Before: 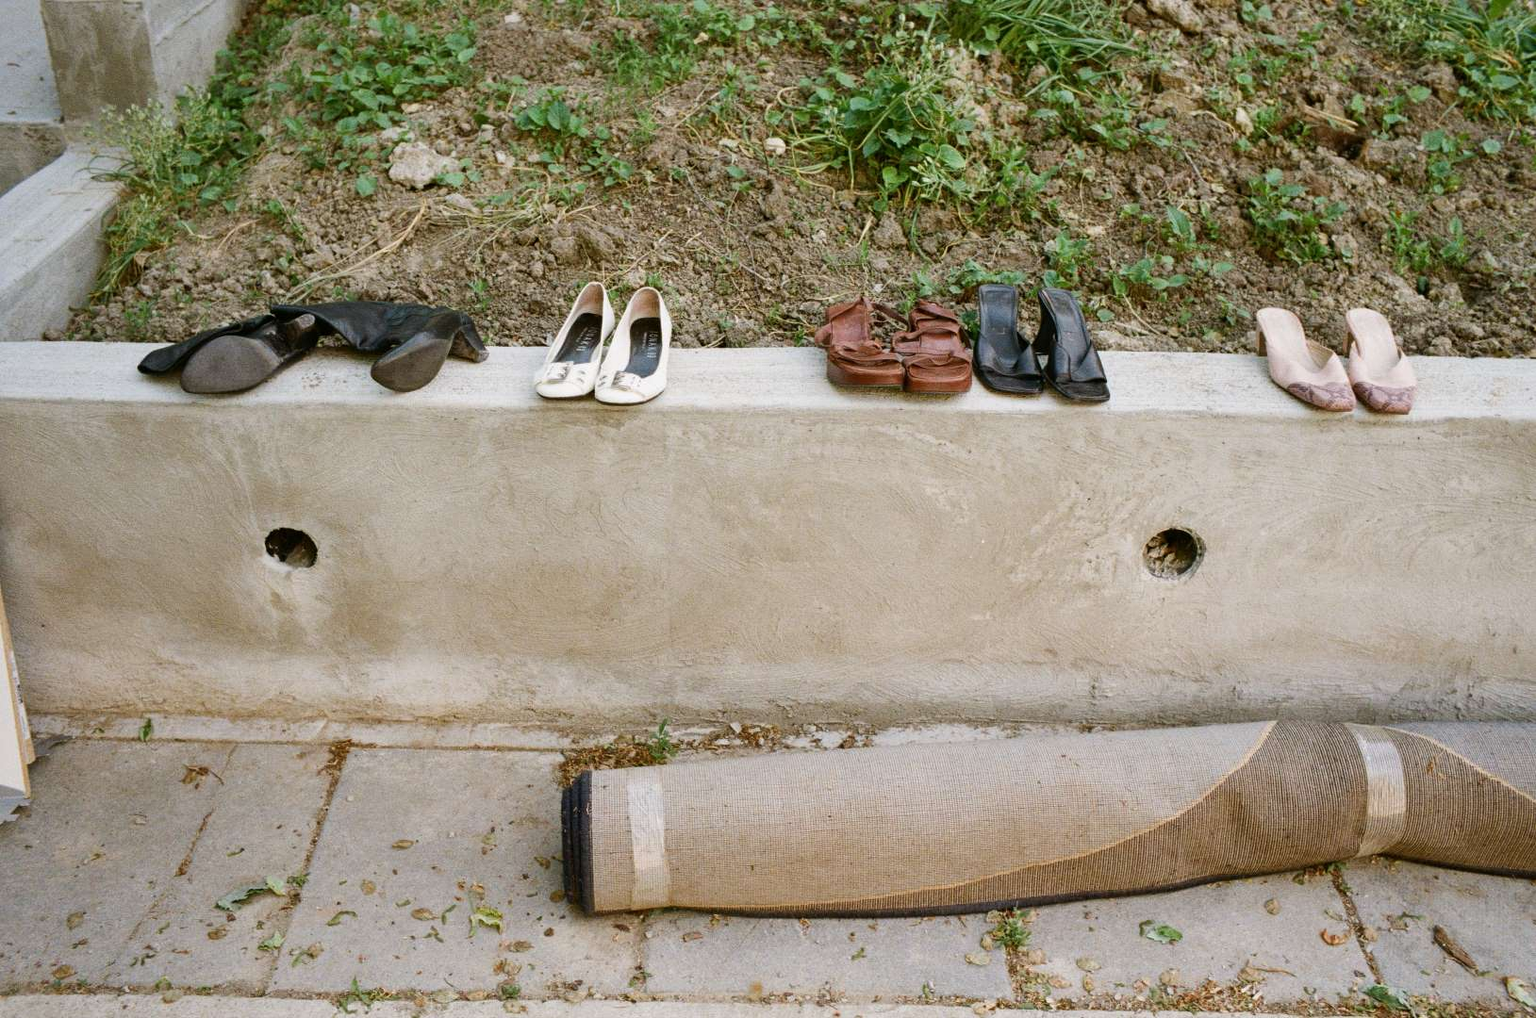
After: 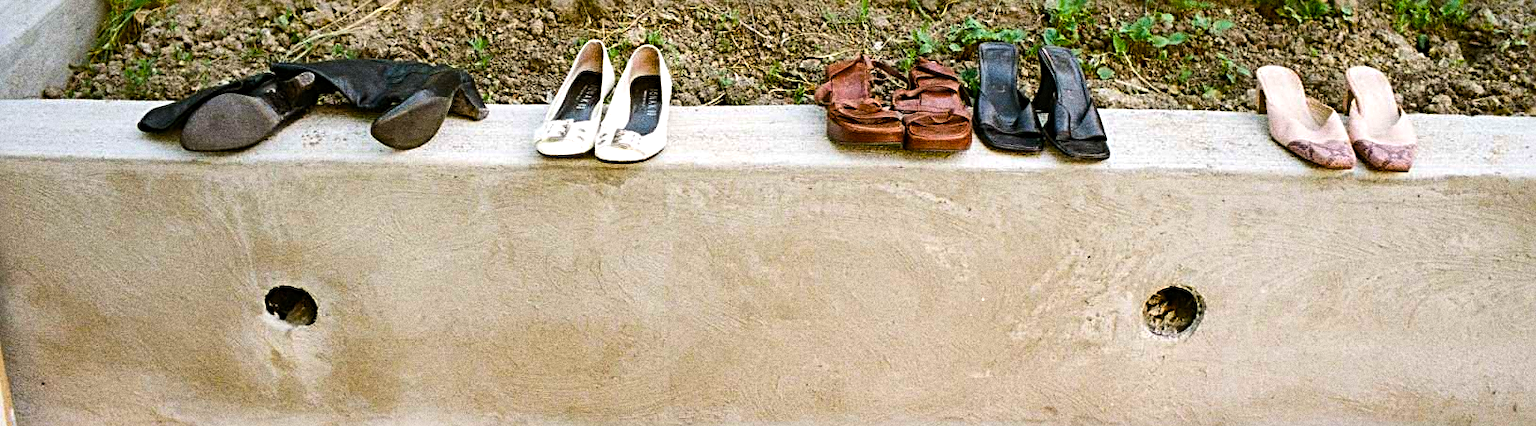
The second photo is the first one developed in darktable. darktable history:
sharpen: radius 3.119
grain: coarseness 0.09 ISO, strength 40%
tone equalizer: -8 EV -0.417 EV, -7 EV -0.389 EV, -6 EV -0.333 EV, -5 EV -0.222 EV, -3 EV 0.222 EV, -2 EV 0.333 EV, -1 EV 0.389 EV, +0 EV 0.417 EV, edges refinement/feathering 500, mask exposure compensation -1.57 EV, preserve details no
color balance rgb: linear chroma grading › global chroma 15%, perceptual saturation grading › global saturation 30%
crop and rotate: top 23.84%, bottom 34.294%
